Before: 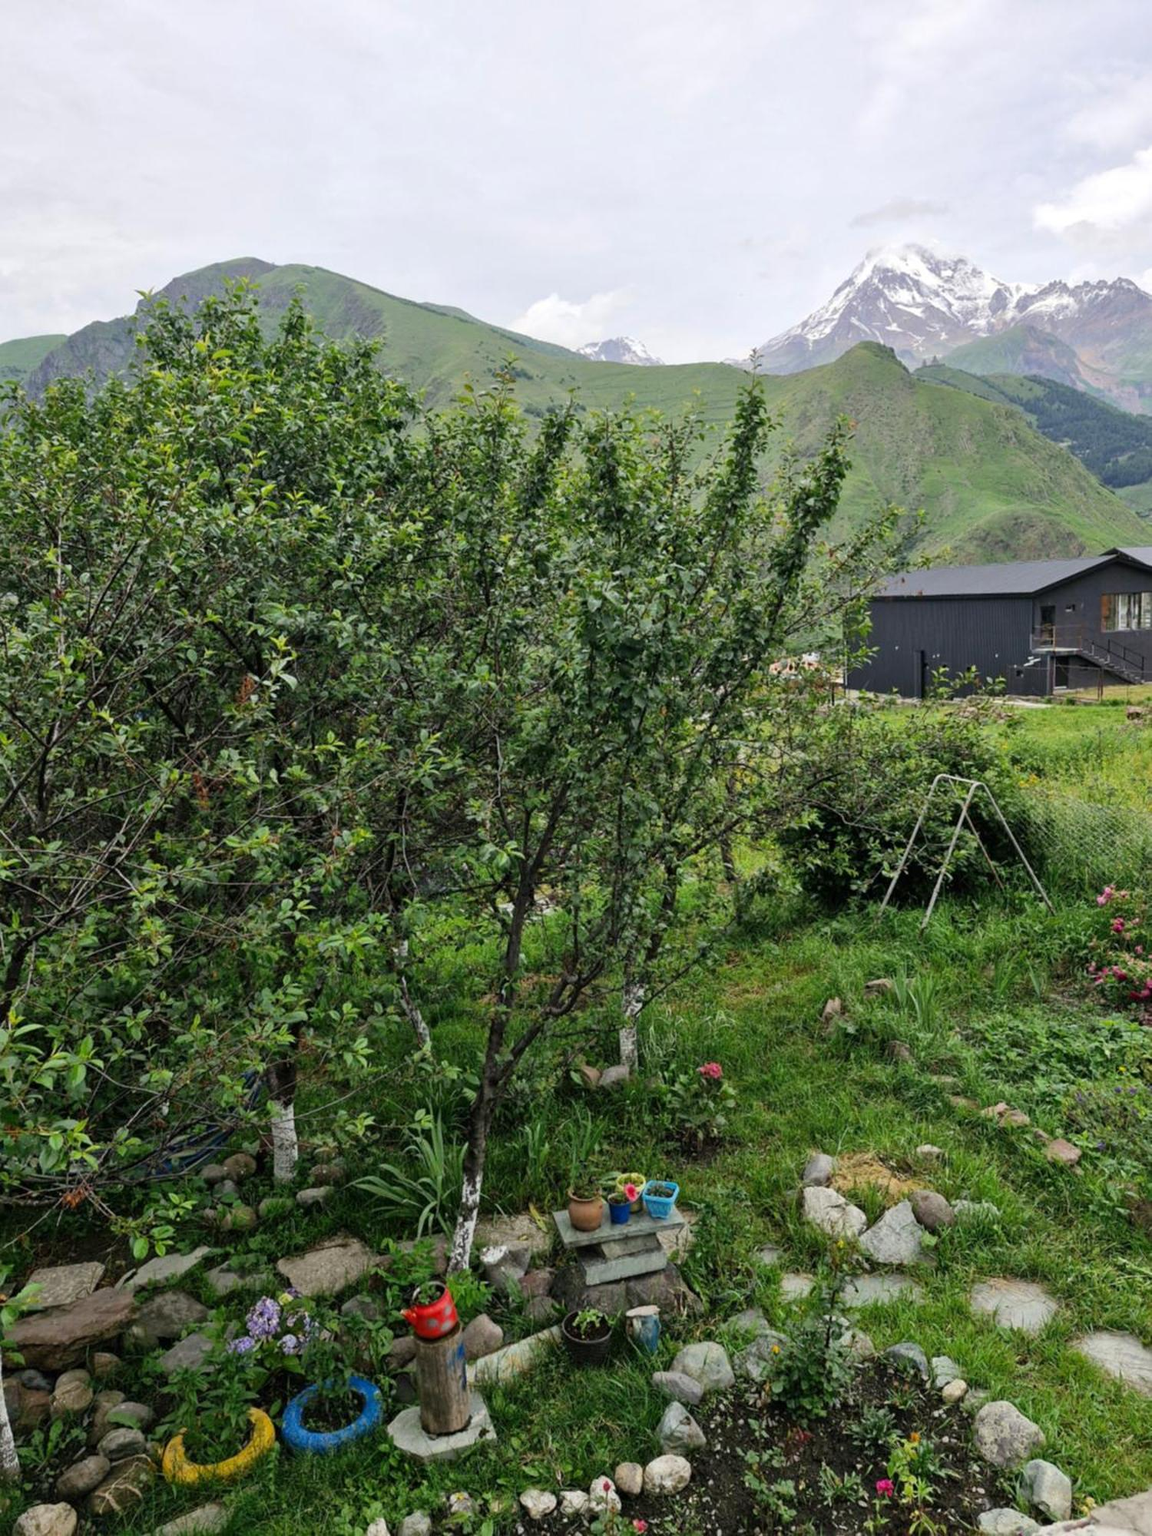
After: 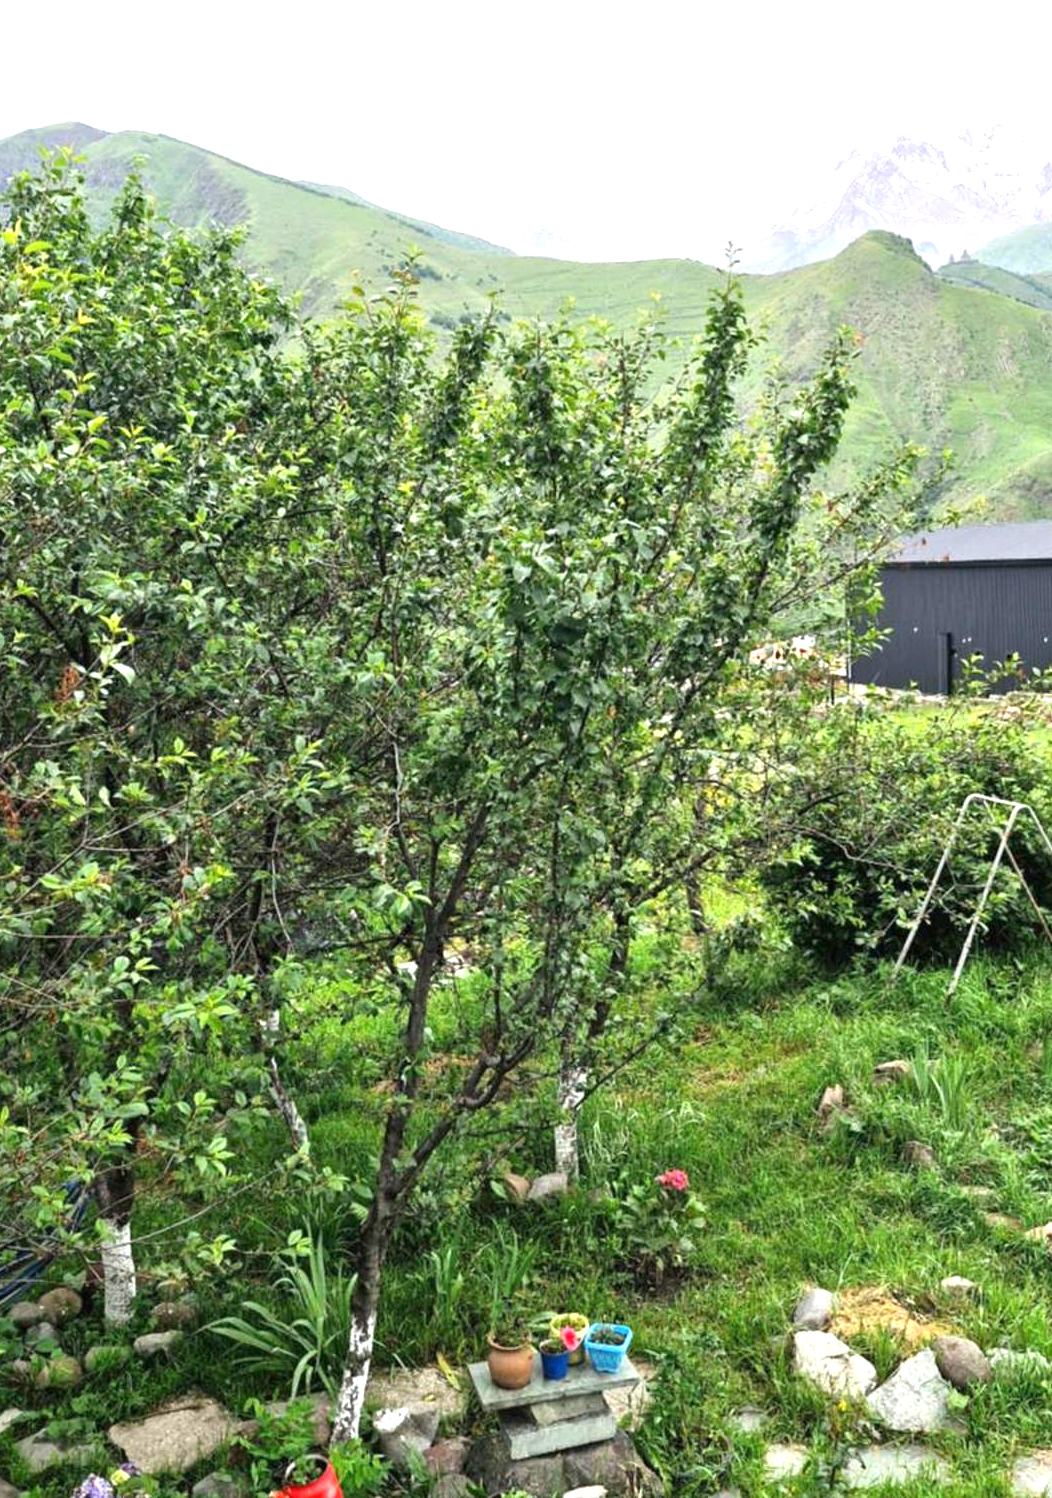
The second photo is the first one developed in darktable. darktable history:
crop and rotate: left 16.839%, top 10.724%, right 13.025%, bottom 14.371%
exposure: black level correction 0, exposure 1.2 EV, compensate exposure bias true, compensate highlight preservation false
